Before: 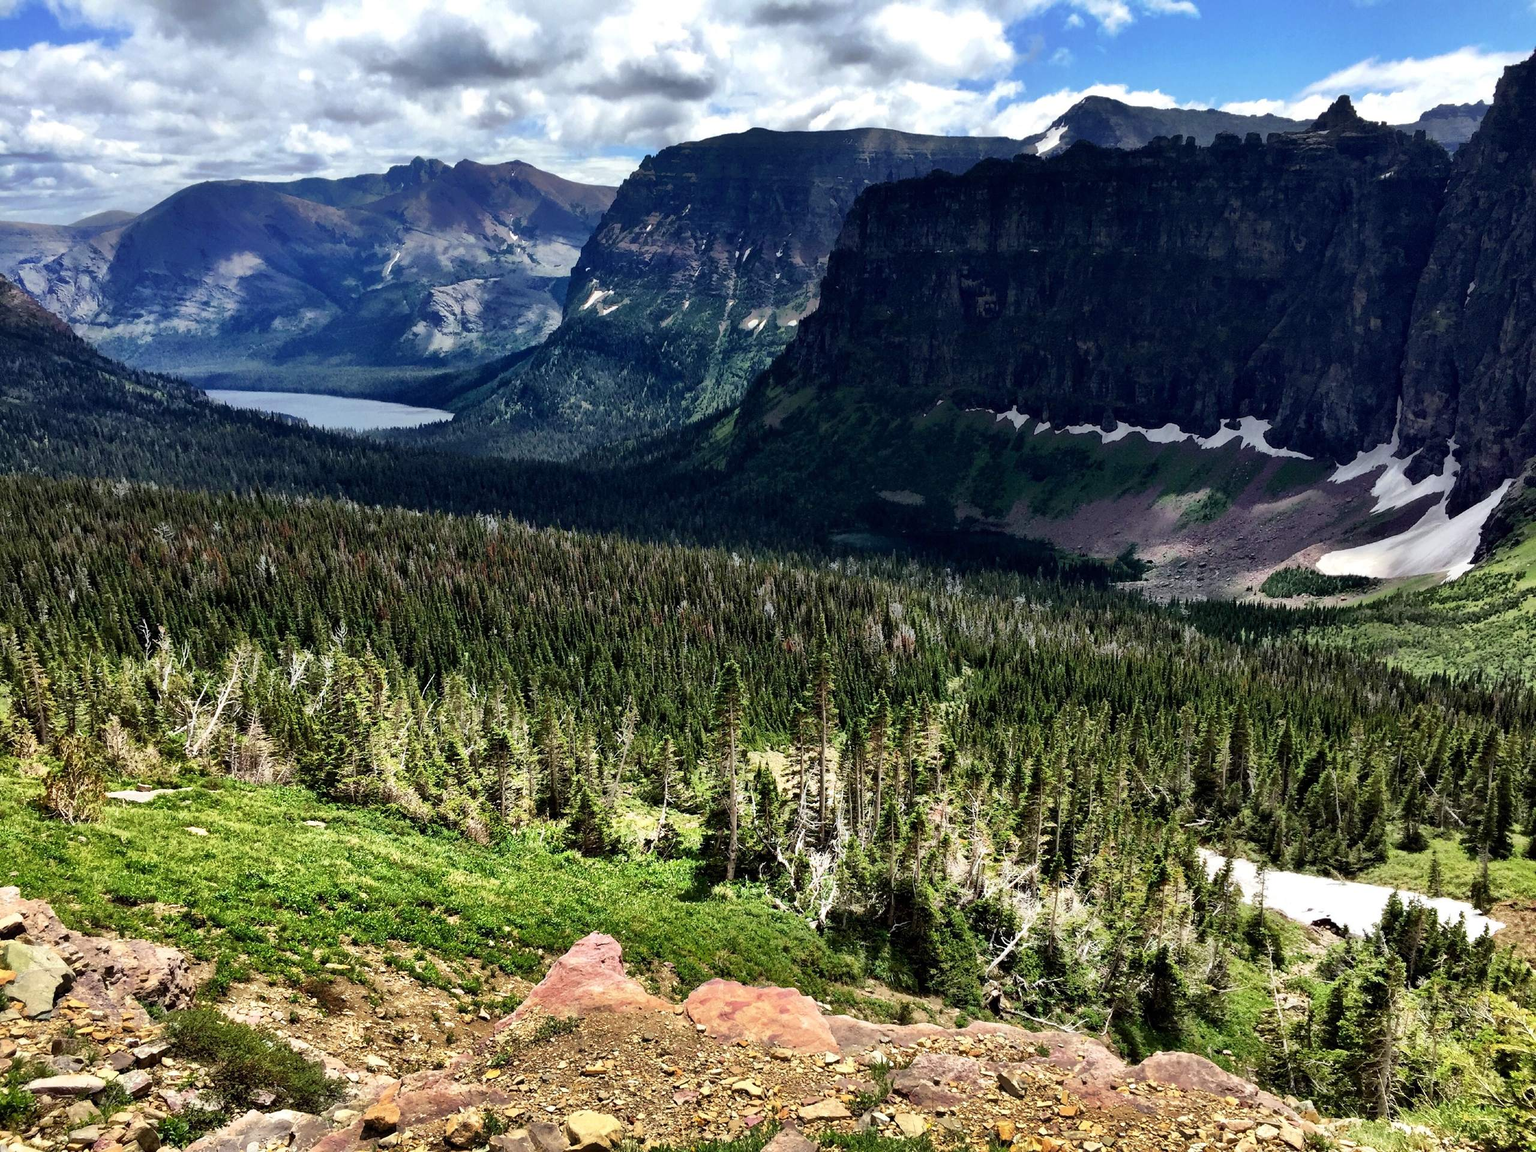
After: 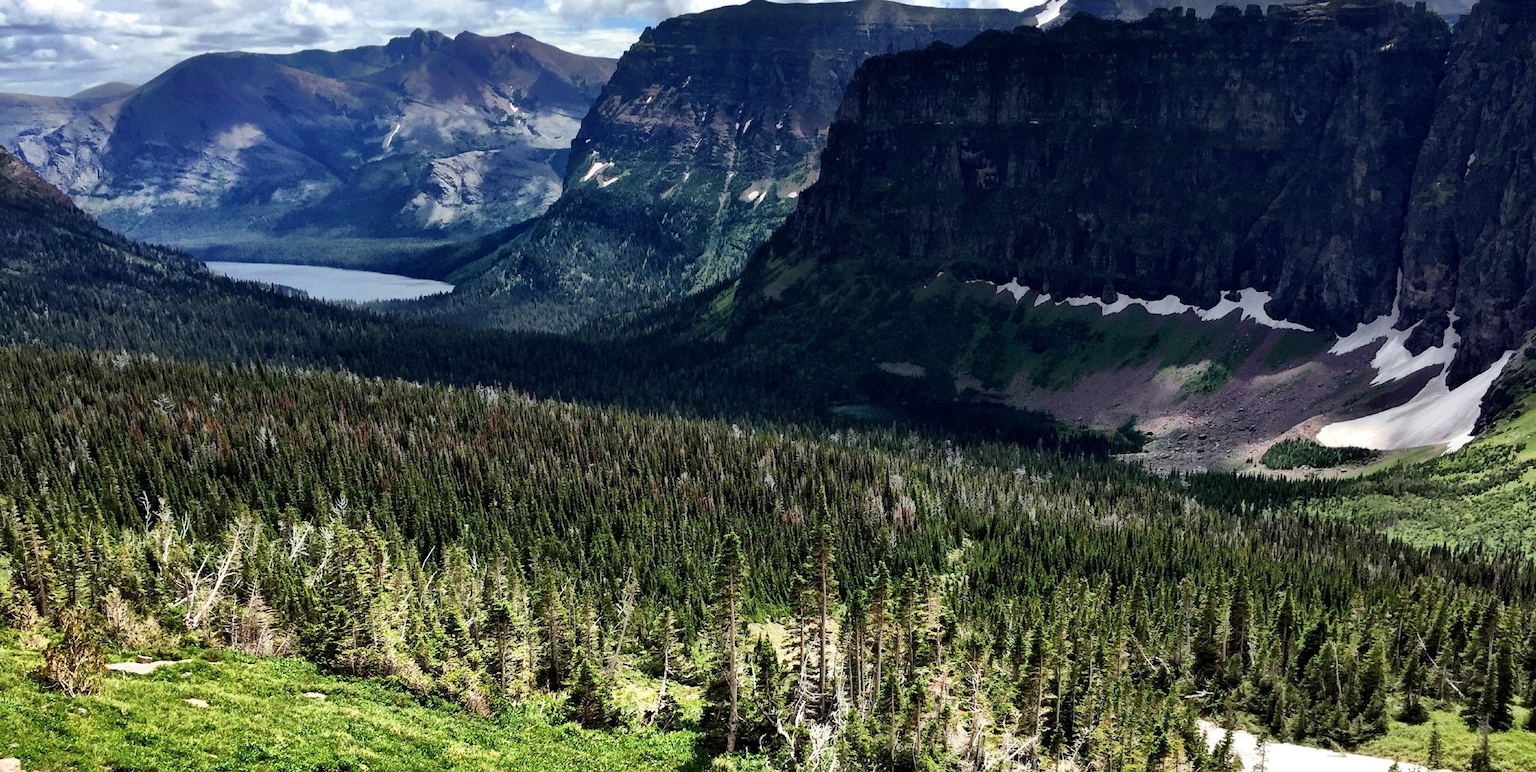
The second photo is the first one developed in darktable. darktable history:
crop: top 11.164%, bottom 21.715%
